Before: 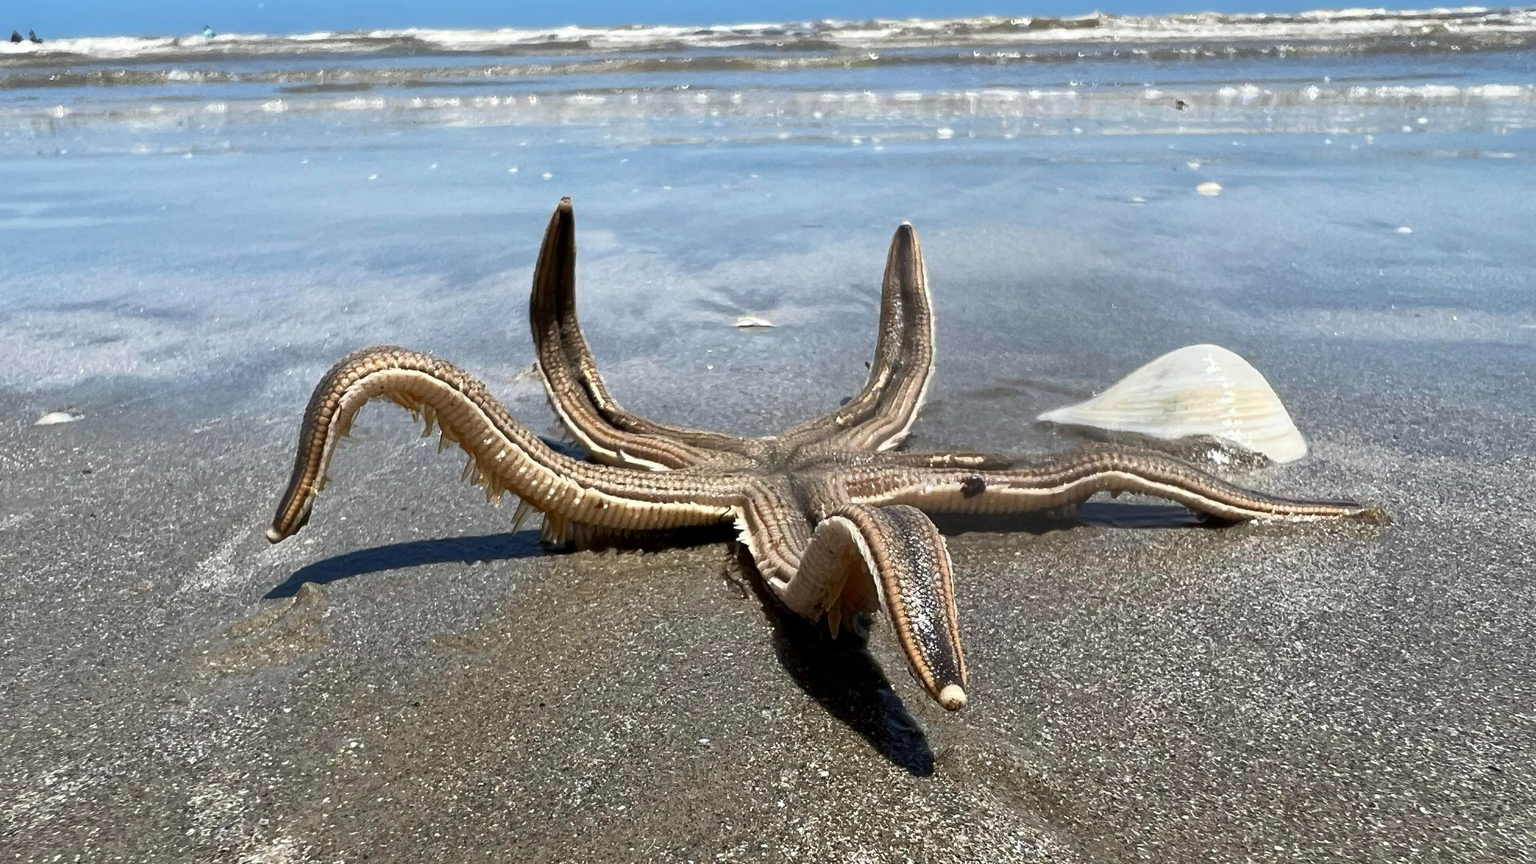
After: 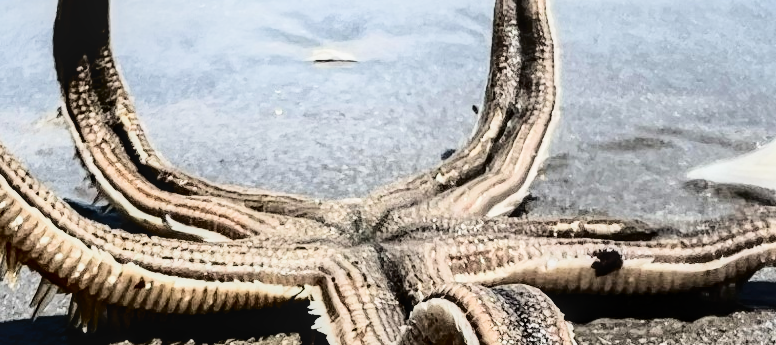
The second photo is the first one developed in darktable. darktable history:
local contrast: on, module defaults
crop: left 31.751%, top 32.172%, right 27.8%, bottom 35.83%
tone curve: curves: ch0 [(0, 0) (0.003, 0.001) (0.011, 0.004) (0.025, 0.008) (0.044, 0.015) (0.069, 0.022) (0.1, 0.031) (0.136, 0.052) (0.177, 0.101) (0.224, 0.181) (0.277, 0.289) (0.335, 0.418) (0.399, 0.541) (0.468, 0.65) (0.543, 0.739) (0.623, 0.817) (0.709, 0.882) (0.801, 0.919) (0.898, 0.958) (1, 1)], color space Lab, independent channels, preserve colors none
filmic rgb: black relative exposure -5 EV, hardness 2.88, contrast 1.3, highlights saturation mix -30%
